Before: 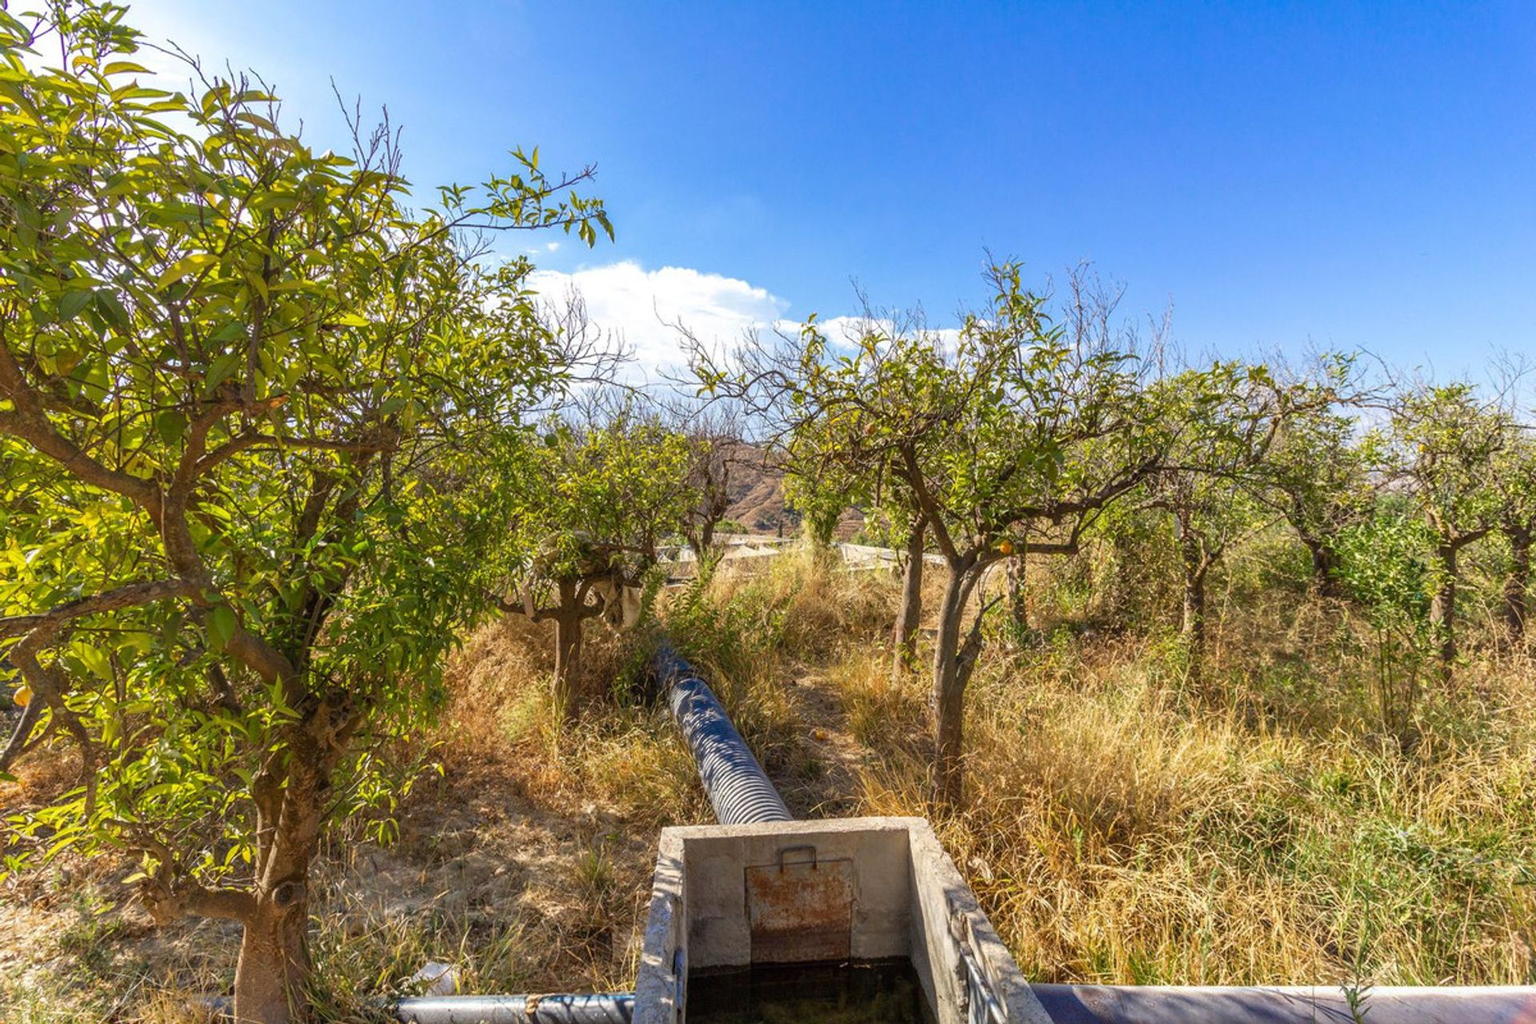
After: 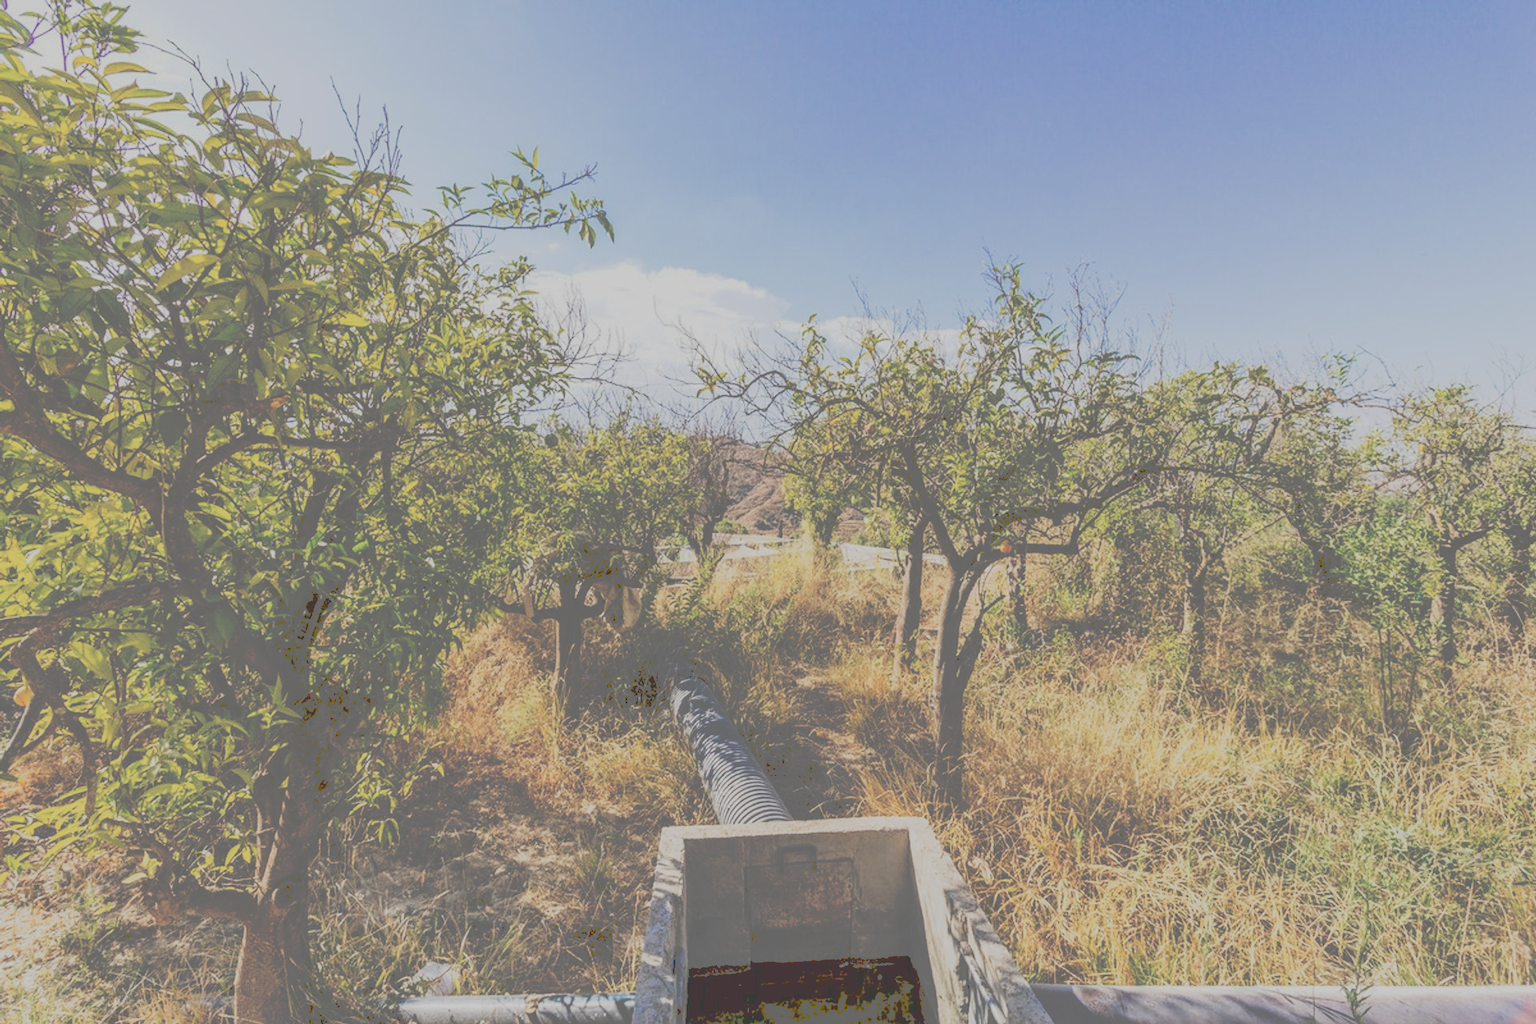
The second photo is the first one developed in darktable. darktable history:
filmic rgb: black relative exposure -5.03 EV, white relative exposure 3.97 EV, hardness 2.88, contrast 1.3, highlights saturation mix -28.95%
tone curve: curves: ch0 [(0, 0) (0.003, 0.43) (0.011, 0.433) (0.025, 0.434) (0.044, 0.436) (0.069, 0.439) (0.1, 0.442) (0.136, 0.446) (0.177, 0.449) (0.224, 0.454) (0.277, 0.462) (0.335, 0.488) (0.399, 0.524) (0.468, 0.566) (0.543, 0.615) (0.623, 0.666) (0.709, 0.718) (0.801, 0.761) (0.898, 0.801) (1, 1)], preserve colors none
